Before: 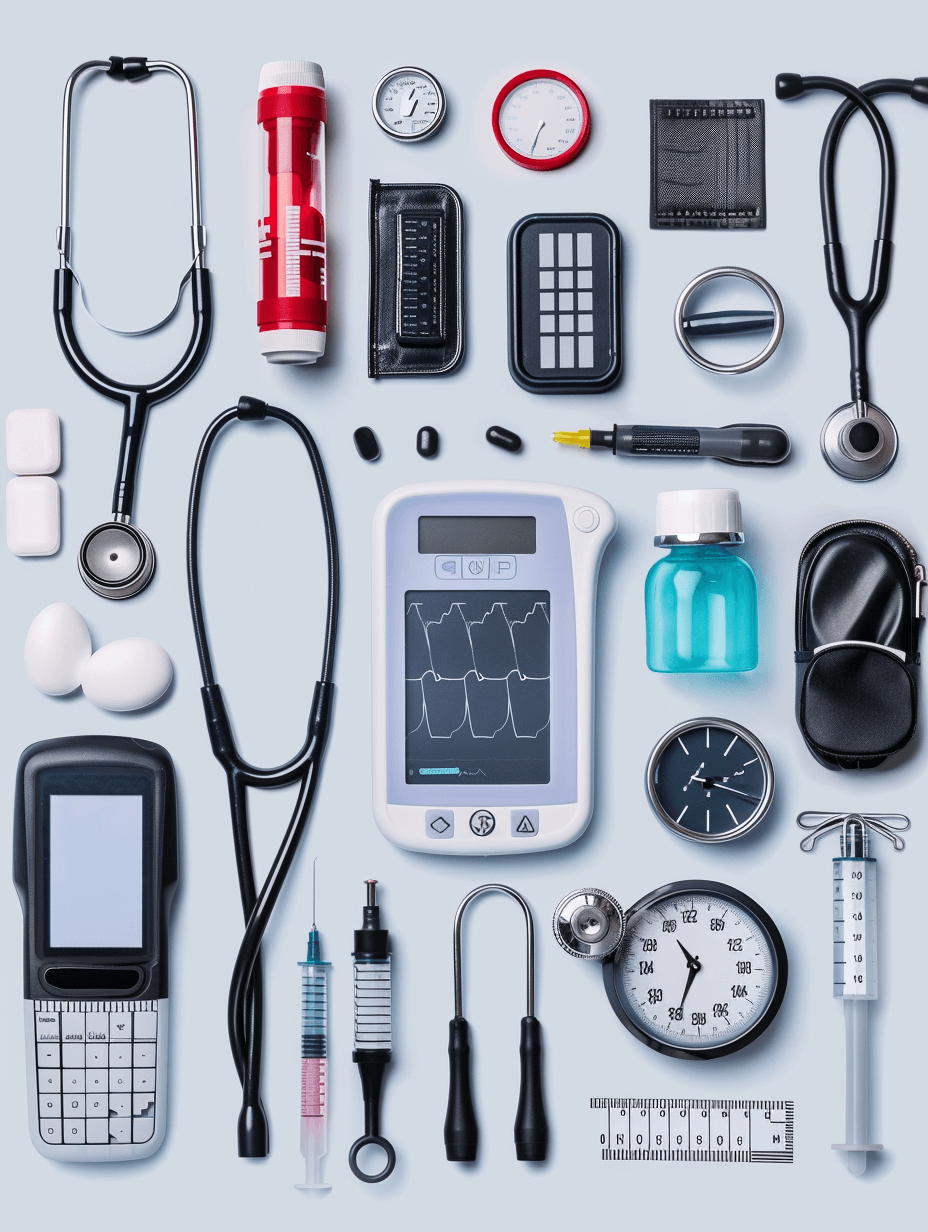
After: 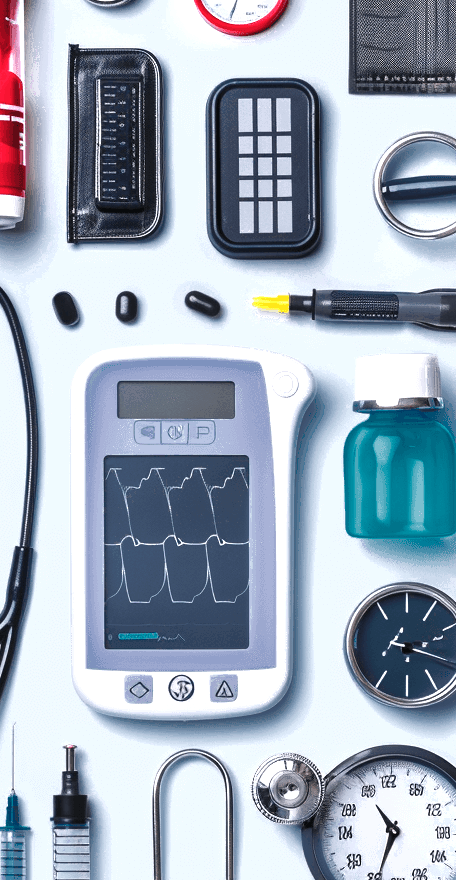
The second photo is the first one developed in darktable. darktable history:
crop: left 32.494%, top 11.003%, right 18.332%, bottom 17.559%
tone equalizer: edges refinement/feathering 500, mask exposure compensation -1.57 EV, preserve details no
exposure: exposure 0.998 EV, compensate highlight preservation false
color zones: curves: ch0 [(0, 0.497) (0.143, 0.5) (0.286, 0.5) (0.429, 0.483) (0.571, 0.116) (0.714, -0.006) (0.857, 0.28) (1, 0.497)]
